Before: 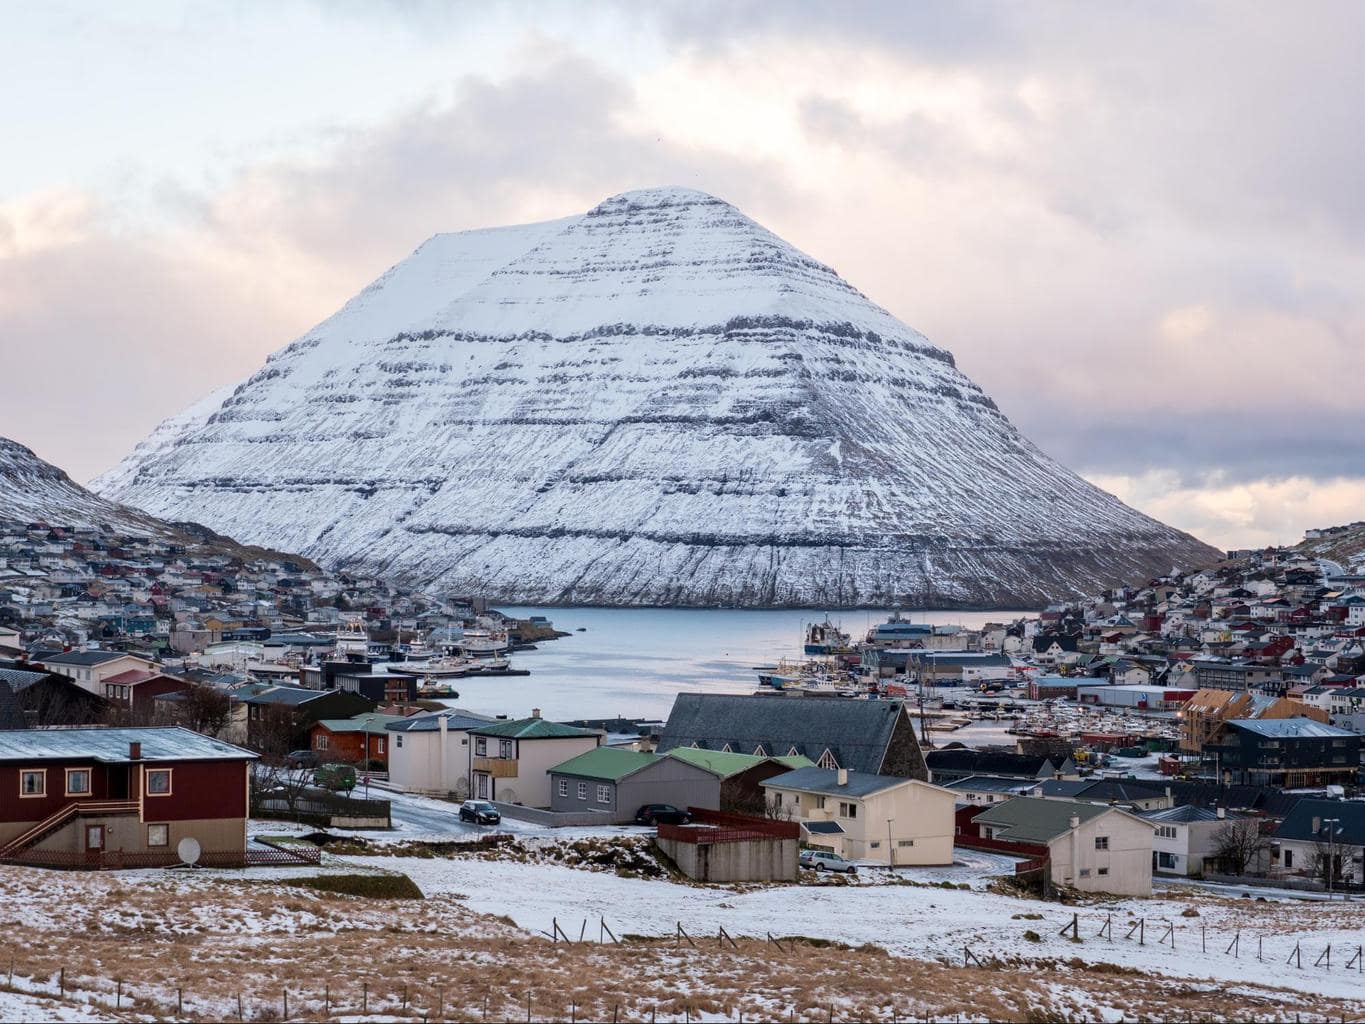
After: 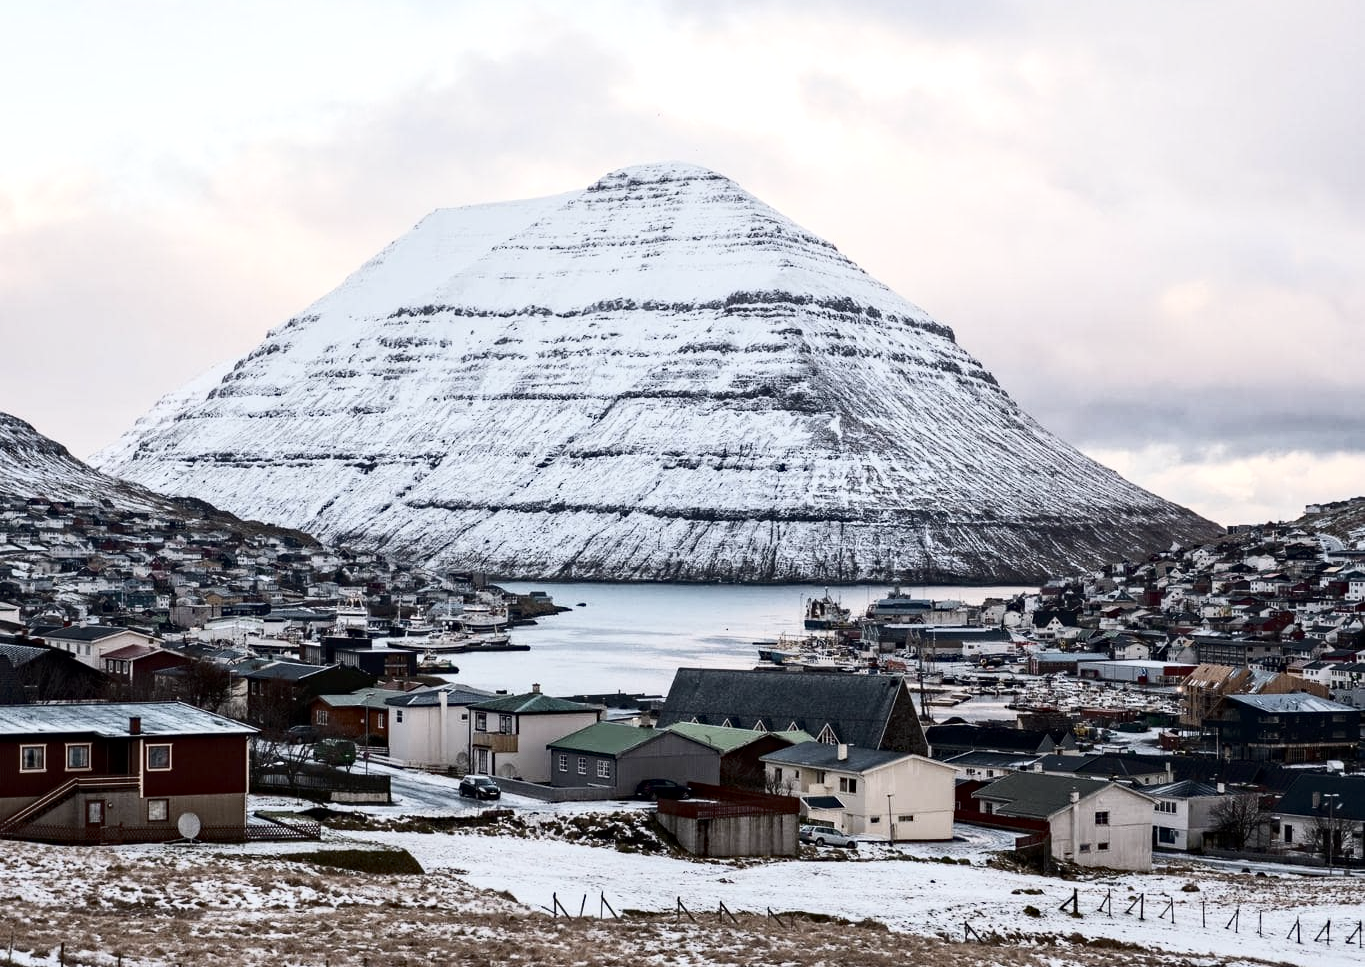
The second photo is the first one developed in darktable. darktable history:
crop and rotate: top 2.46%, bottom 3.042%
exposure: exposure 0.152 EV, compensate exposure bias true, compensate highlight preservation false
haze removal: strength 0.287, distance 0.253, compatibility mode true, adaptive false
contrast brightness saturation: contrast 0.274
color correction: highlights b* -0.041, saturation 0.548
